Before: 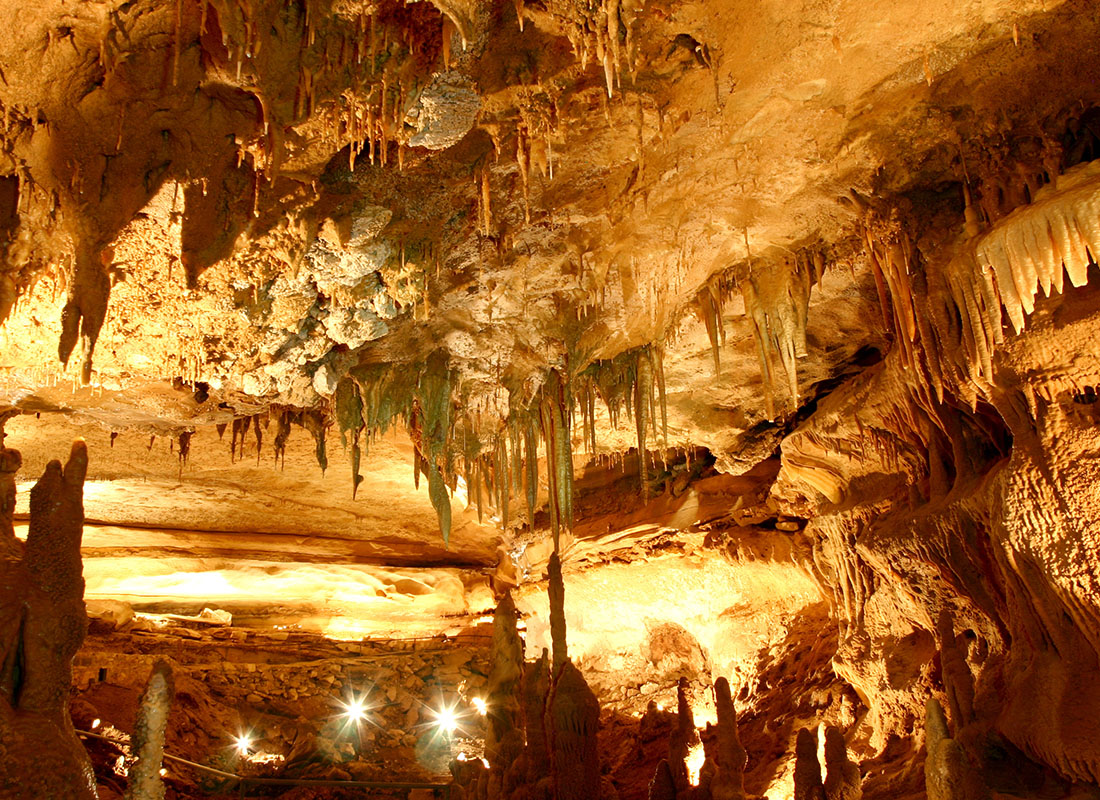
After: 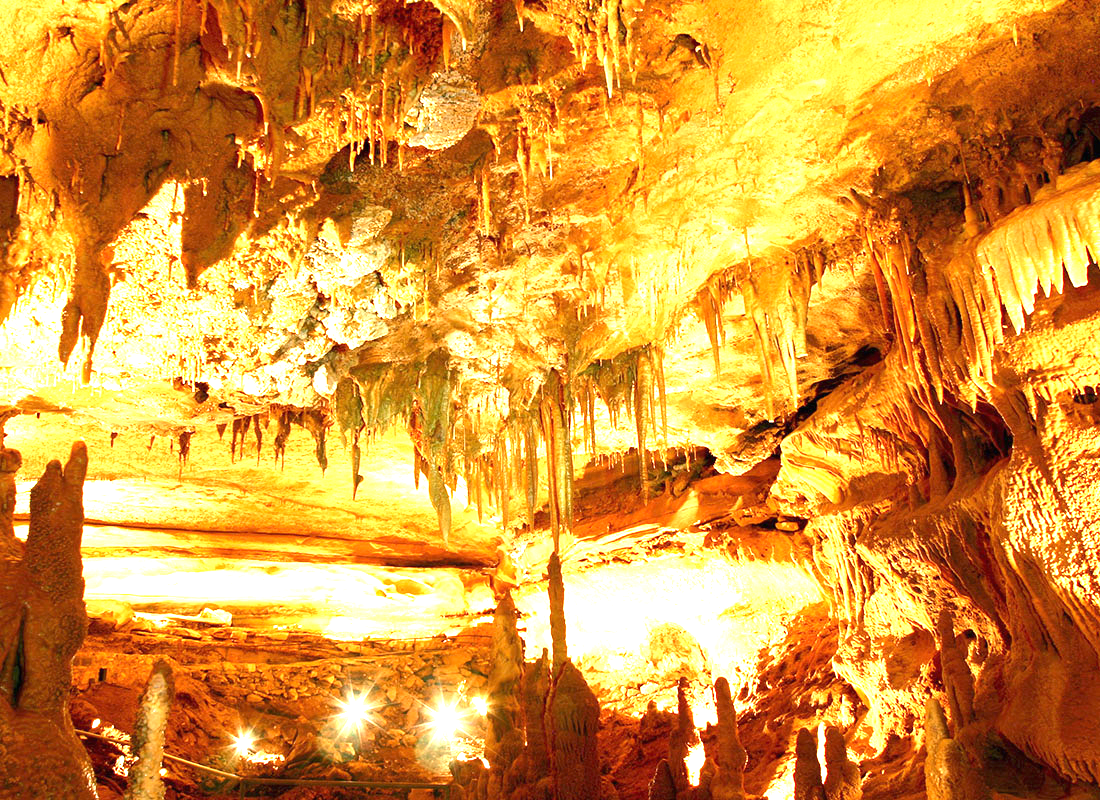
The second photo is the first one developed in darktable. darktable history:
exposure: black level correction 0, exposure 1.673 EV, compensate highlight preservation false
